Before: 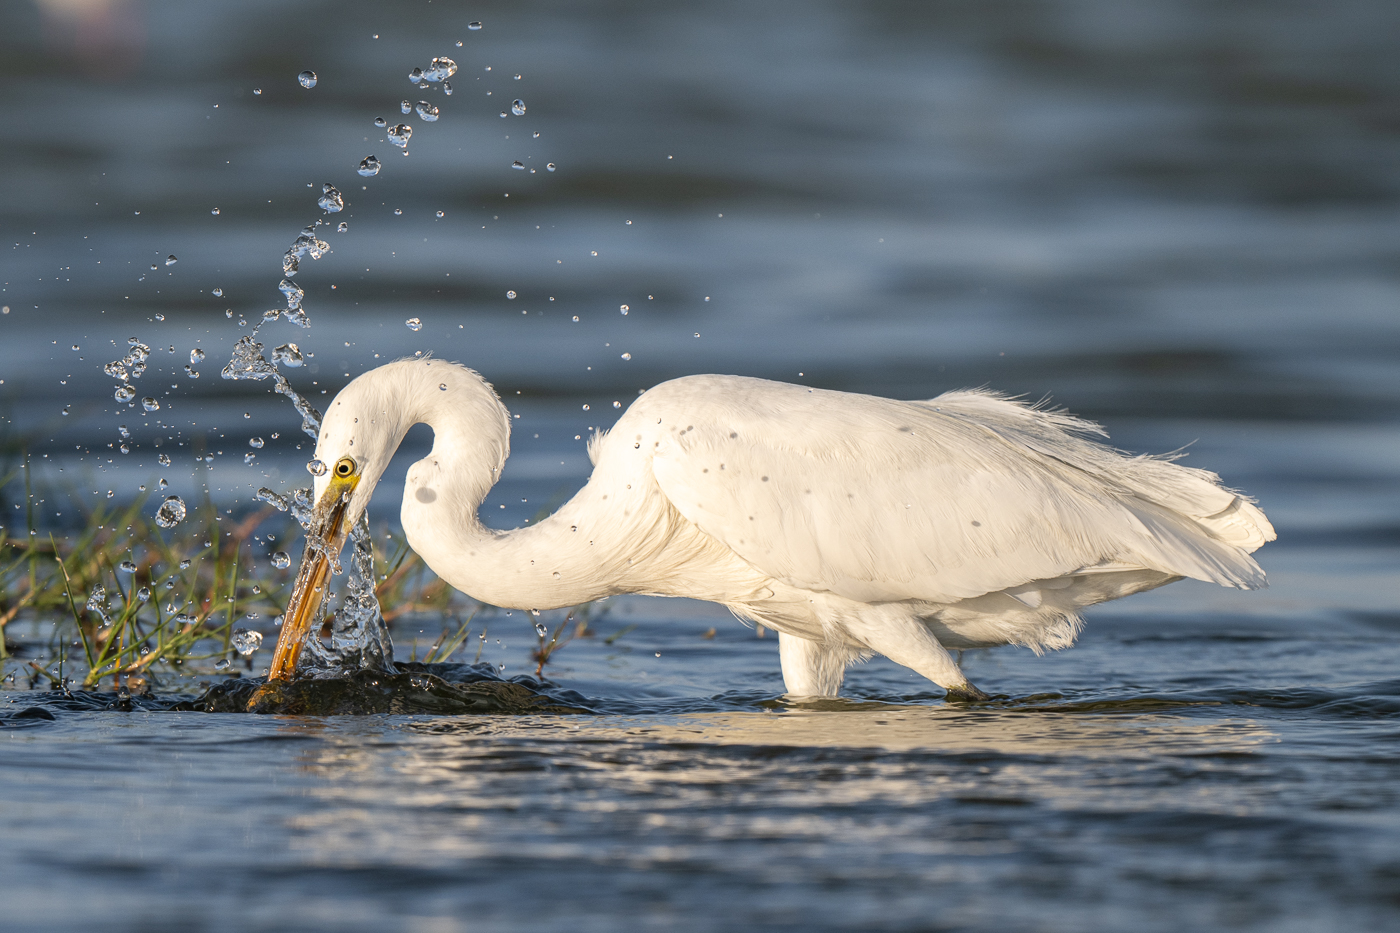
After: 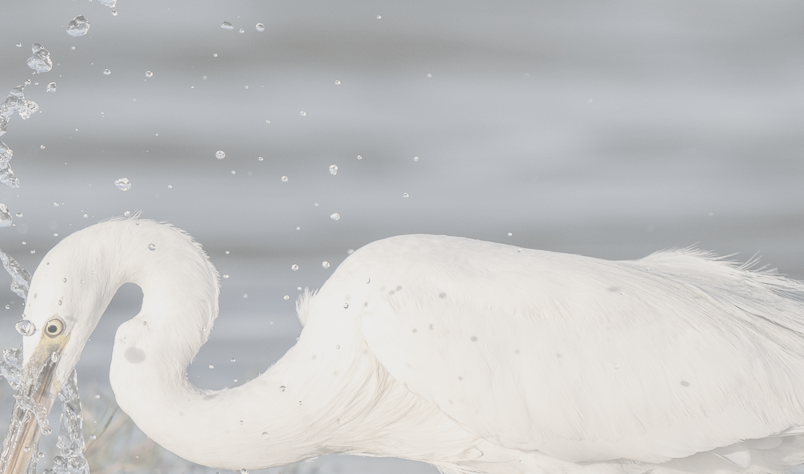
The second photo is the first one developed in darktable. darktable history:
contrast brightness saturation: contrast -0.304, brightness 0.735, saturation -0.785
crop: left 20.814%, top 15.023%, right 21.752%, bottom 34.09%
